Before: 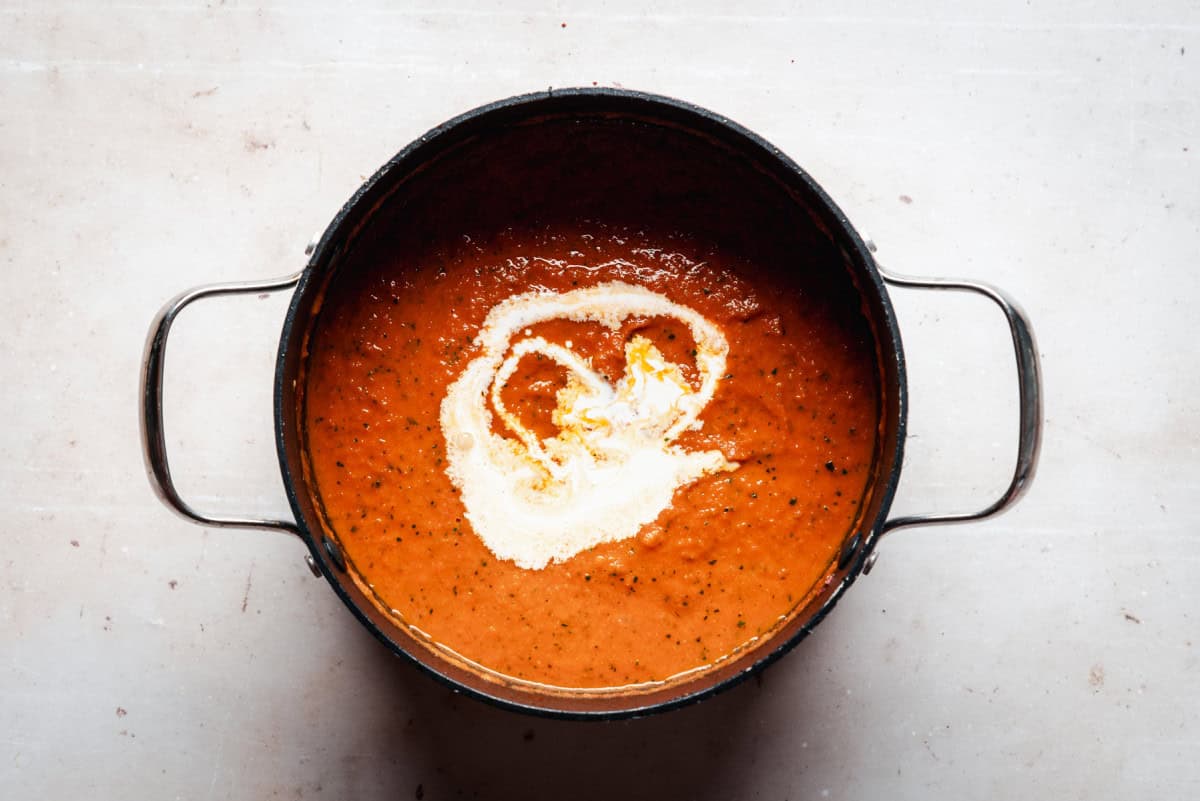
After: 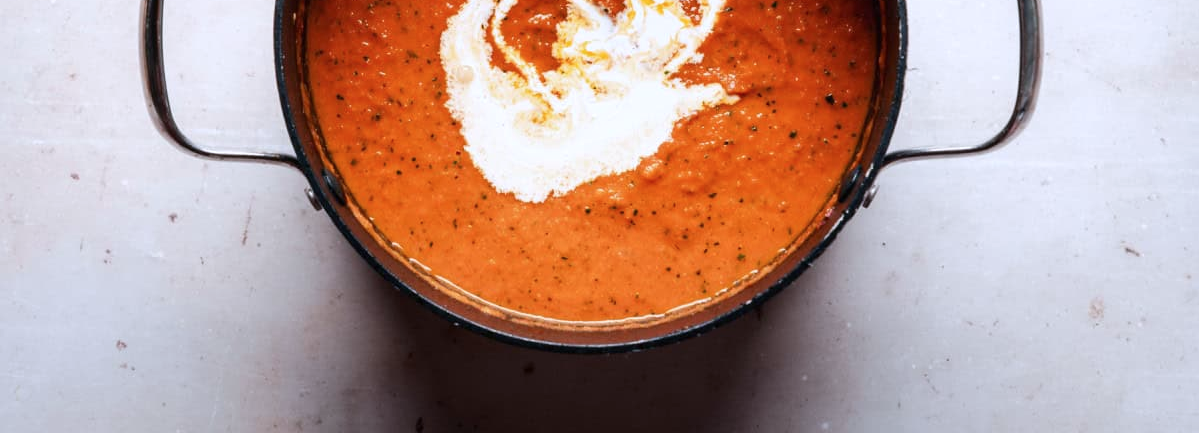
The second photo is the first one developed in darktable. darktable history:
color calibration: illuminant as shot in camera, x 0.358, y 0.373, temperature 4628.91 K
tone equalizer: edges refinement/feathering 500, mask exposure compensation -1.57 EV, preserve details no
crop and rotate: top 45.909%, right 0.011%
